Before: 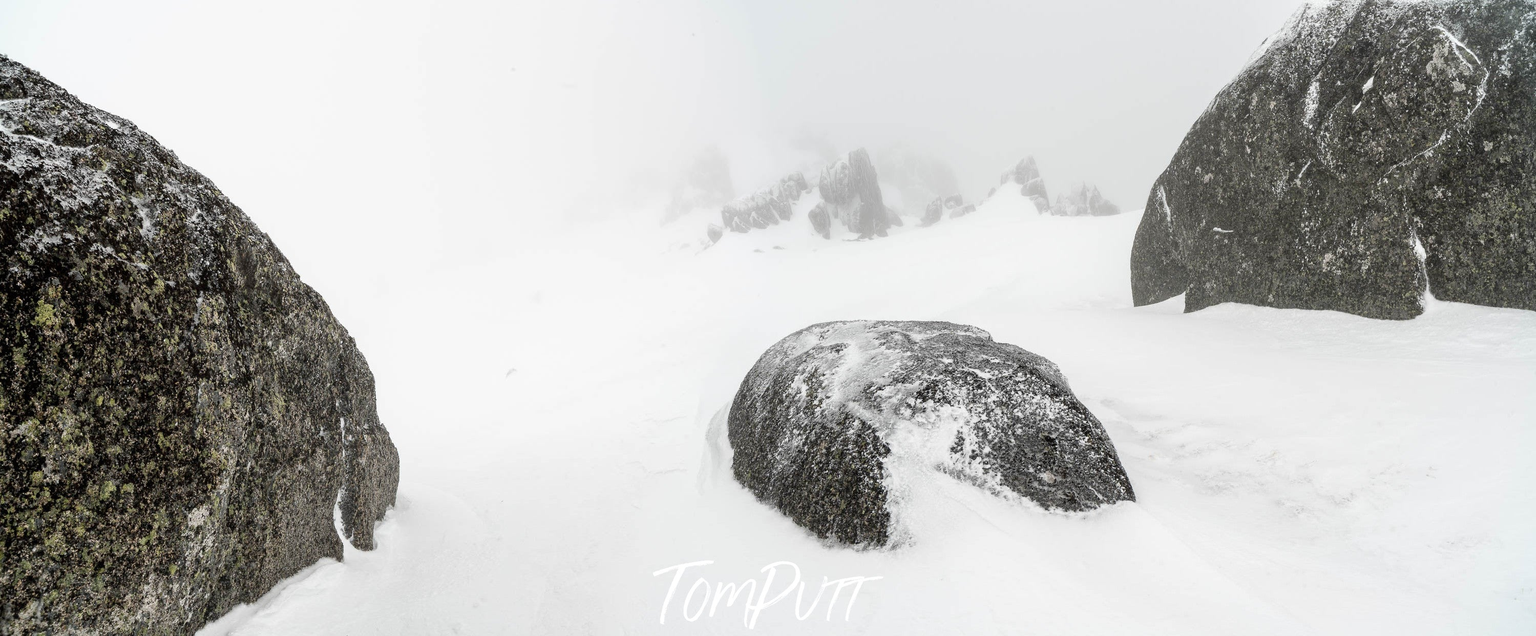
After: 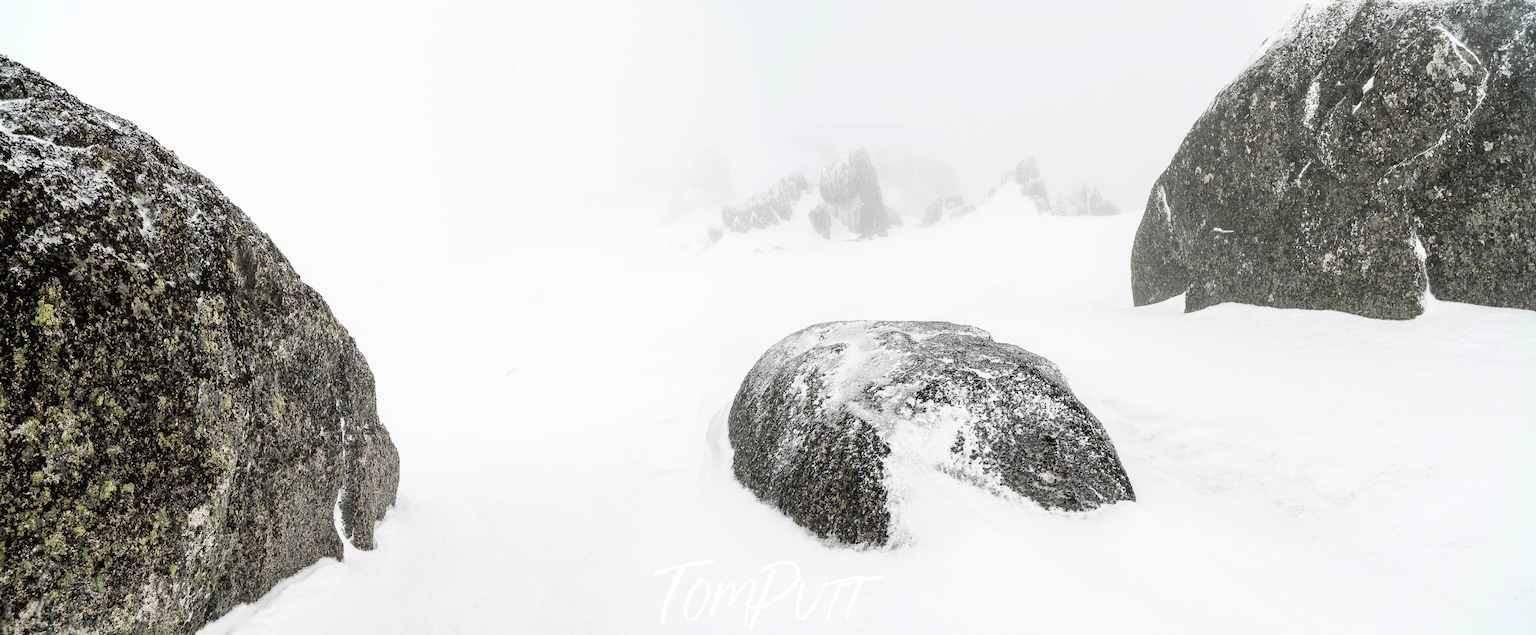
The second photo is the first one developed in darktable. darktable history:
contrast brightness saturation: contrast 0.204, brightness 0.142, saturation 0.146
